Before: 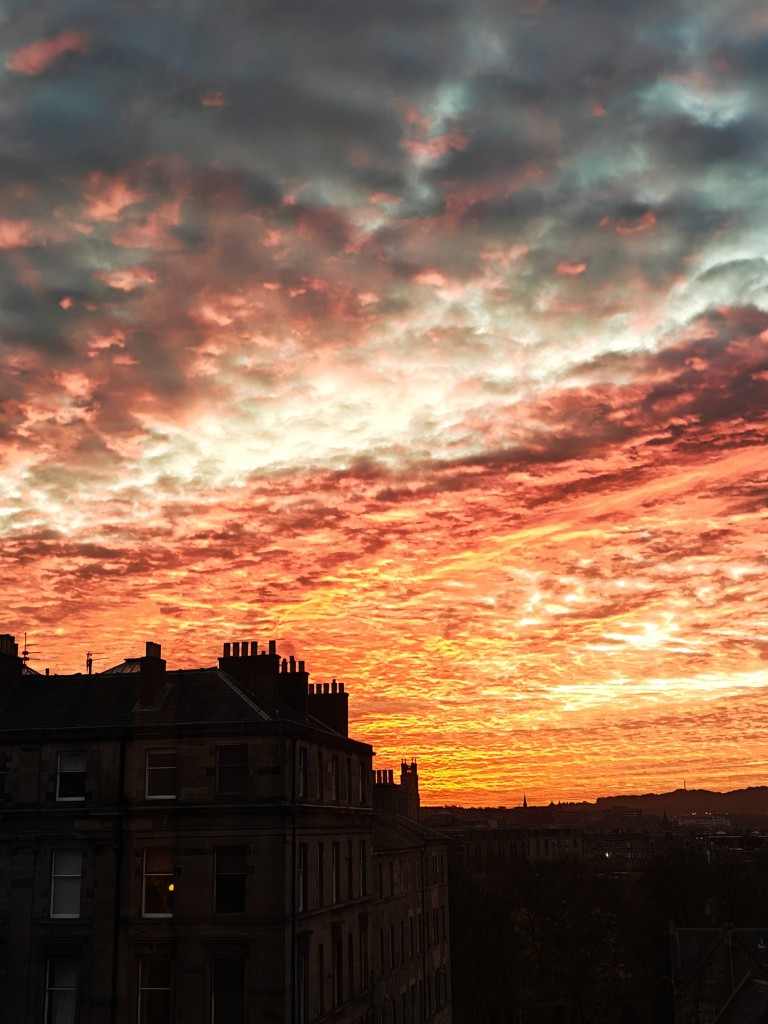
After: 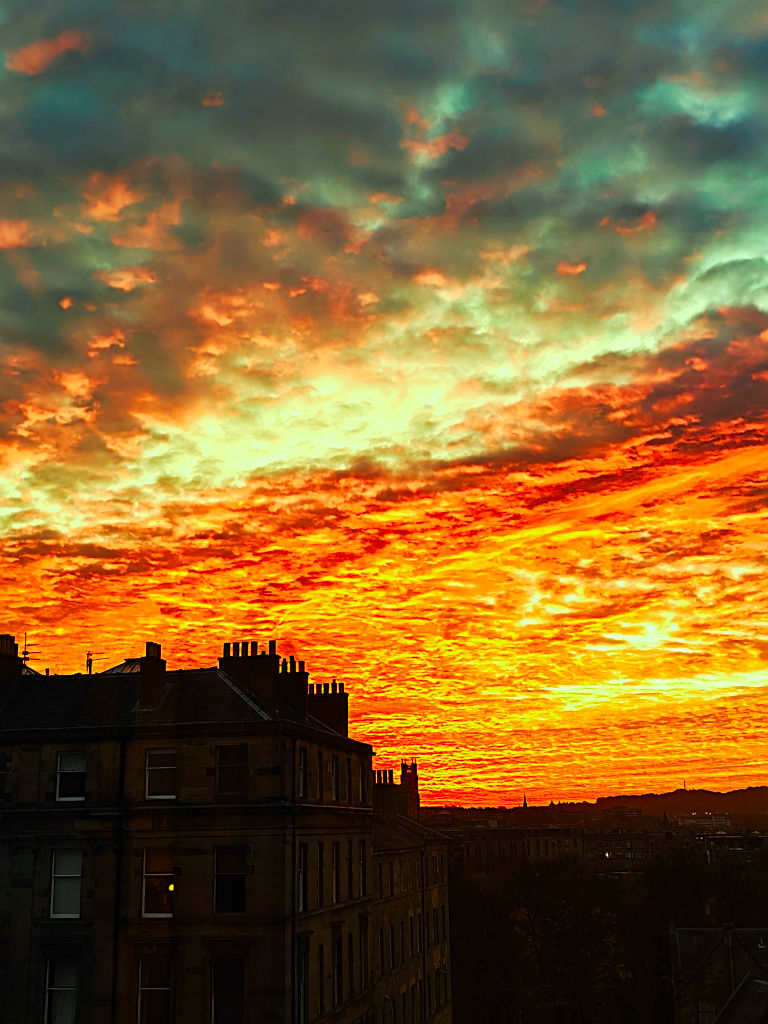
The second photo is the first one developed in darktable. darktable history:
color correction: highlights a* -11.03, highlights b* 9.95, saturation 1.71
sharpen: on, module defaults
